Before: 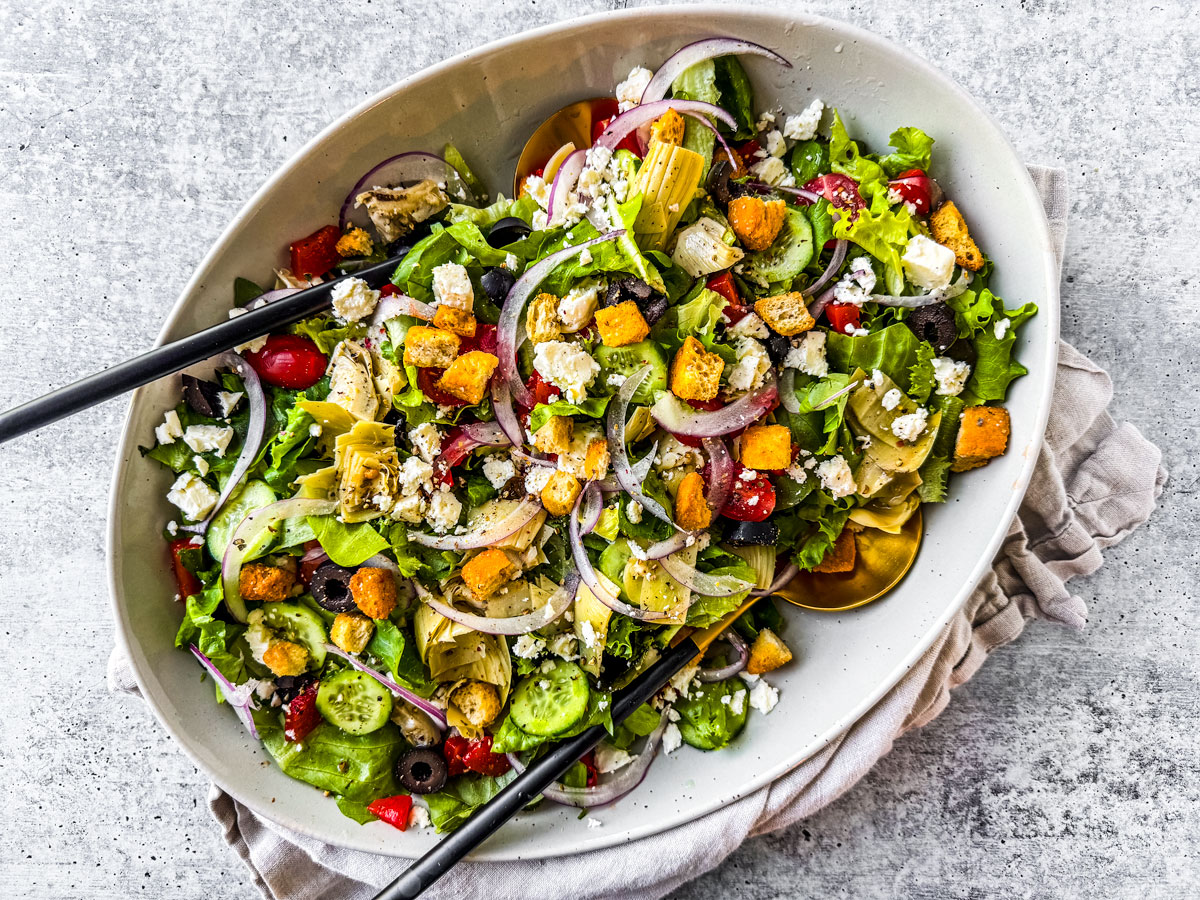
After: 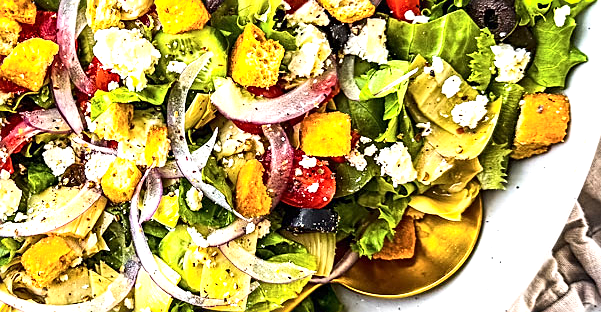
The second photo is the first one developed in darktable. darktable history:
contrast brightness saturation: contrast 0.155, brightness 0.05
exposure: black level correction 0, exposure 1.001 EV, compensate highlight preservation false
crop: left 36.734%, top 34.866%, right 13.168%, bottom 30.438%
sharpen: on, module defaults
